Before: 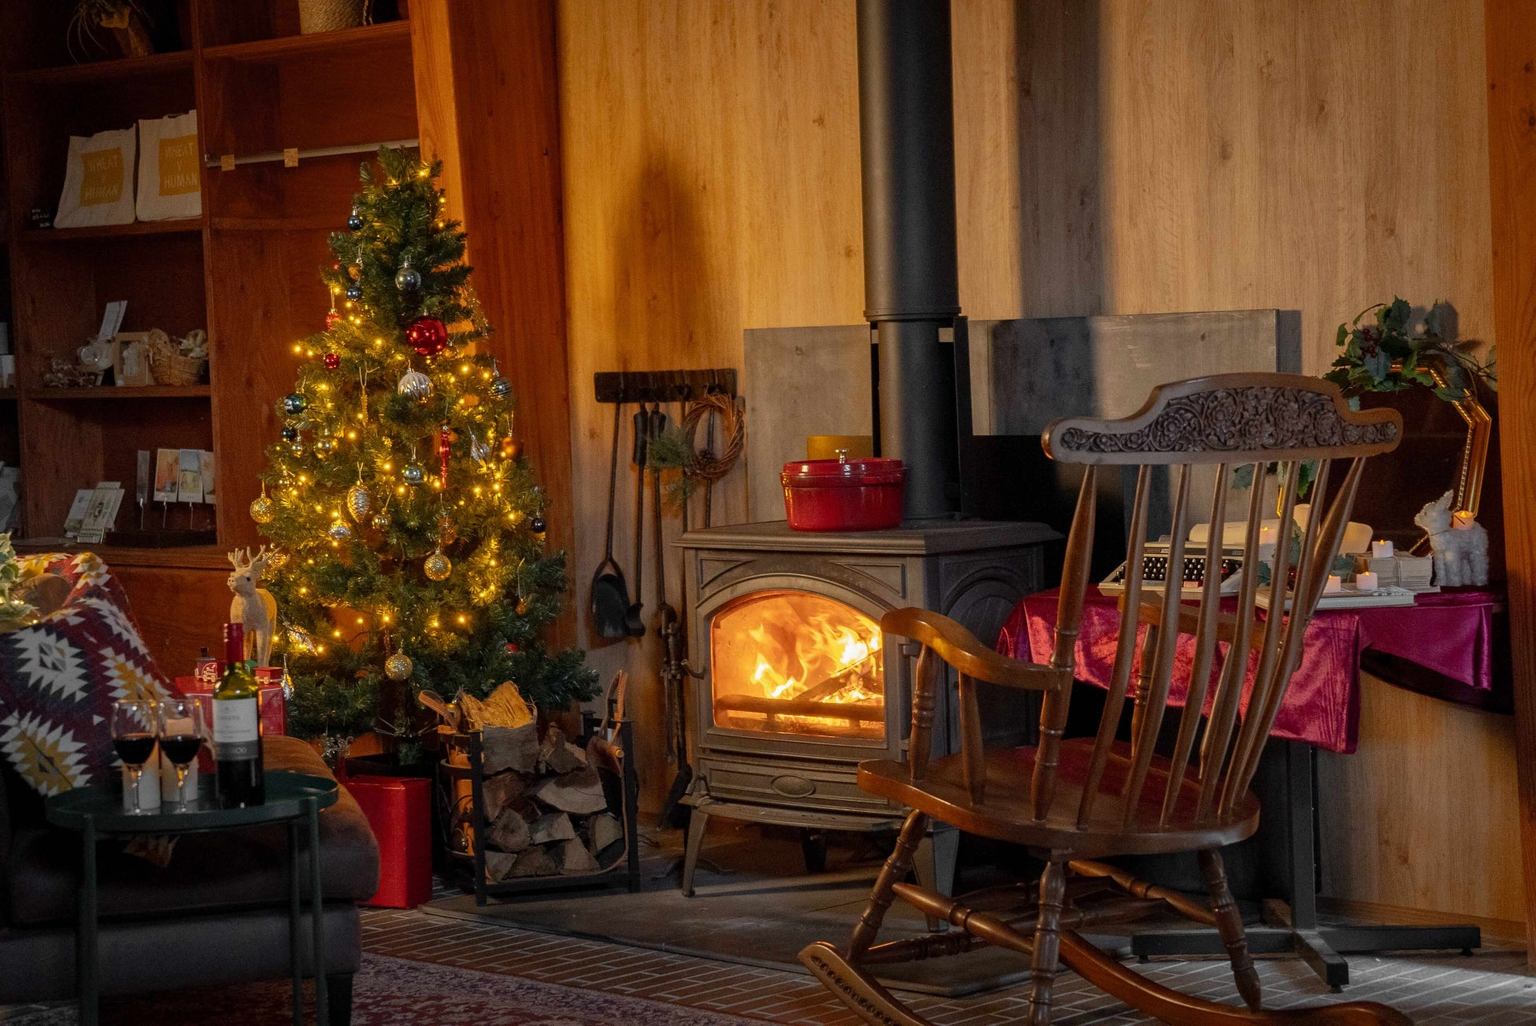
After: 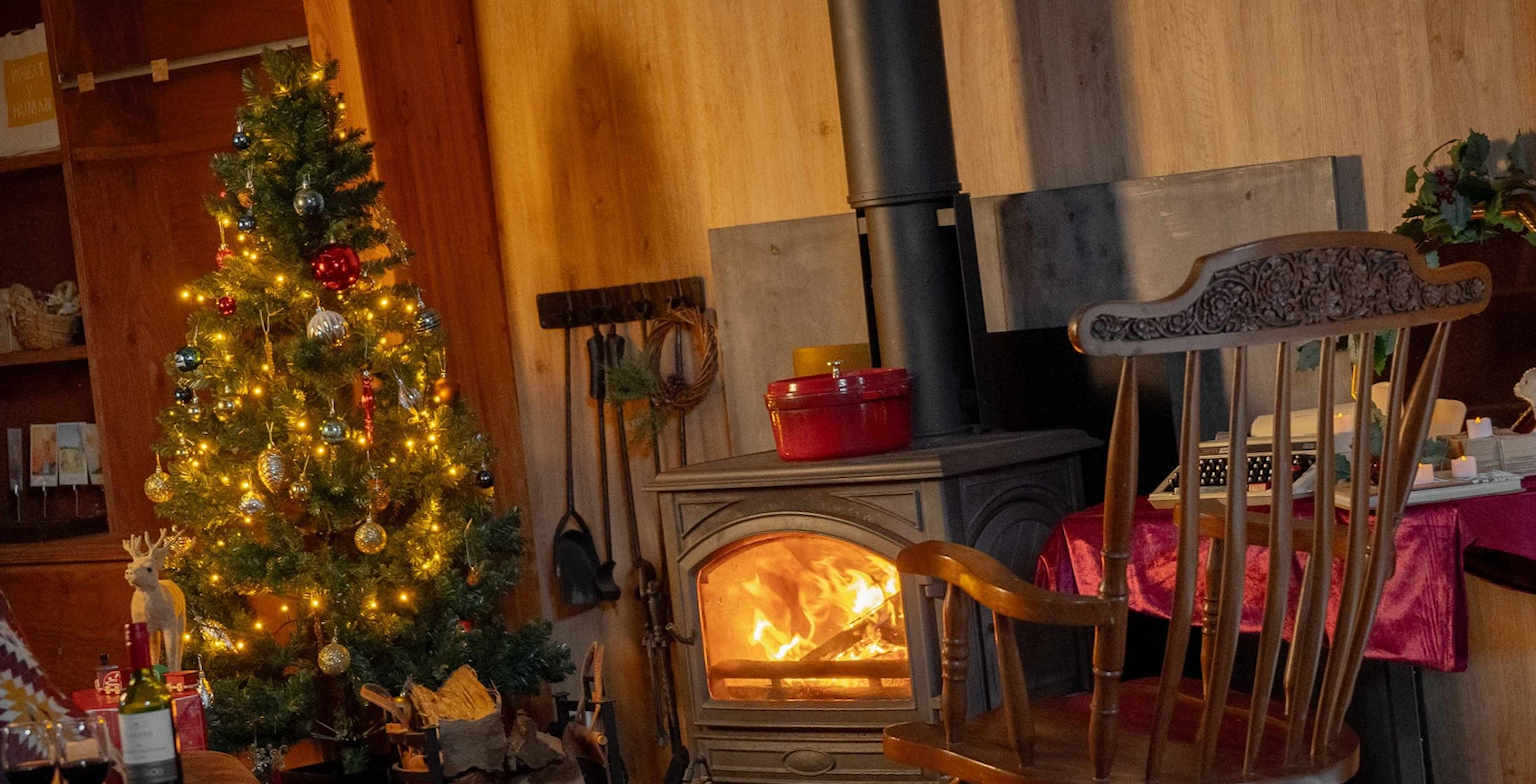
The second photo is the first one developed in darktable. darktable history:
crop: left 5.596%, top 10.314%, right 3.534%, bottom 19.395%
rotate and perspective: rotation -4.57°, crop left 0.054, crop right 0.944, crop top 0.087, crop bottom 0.914
